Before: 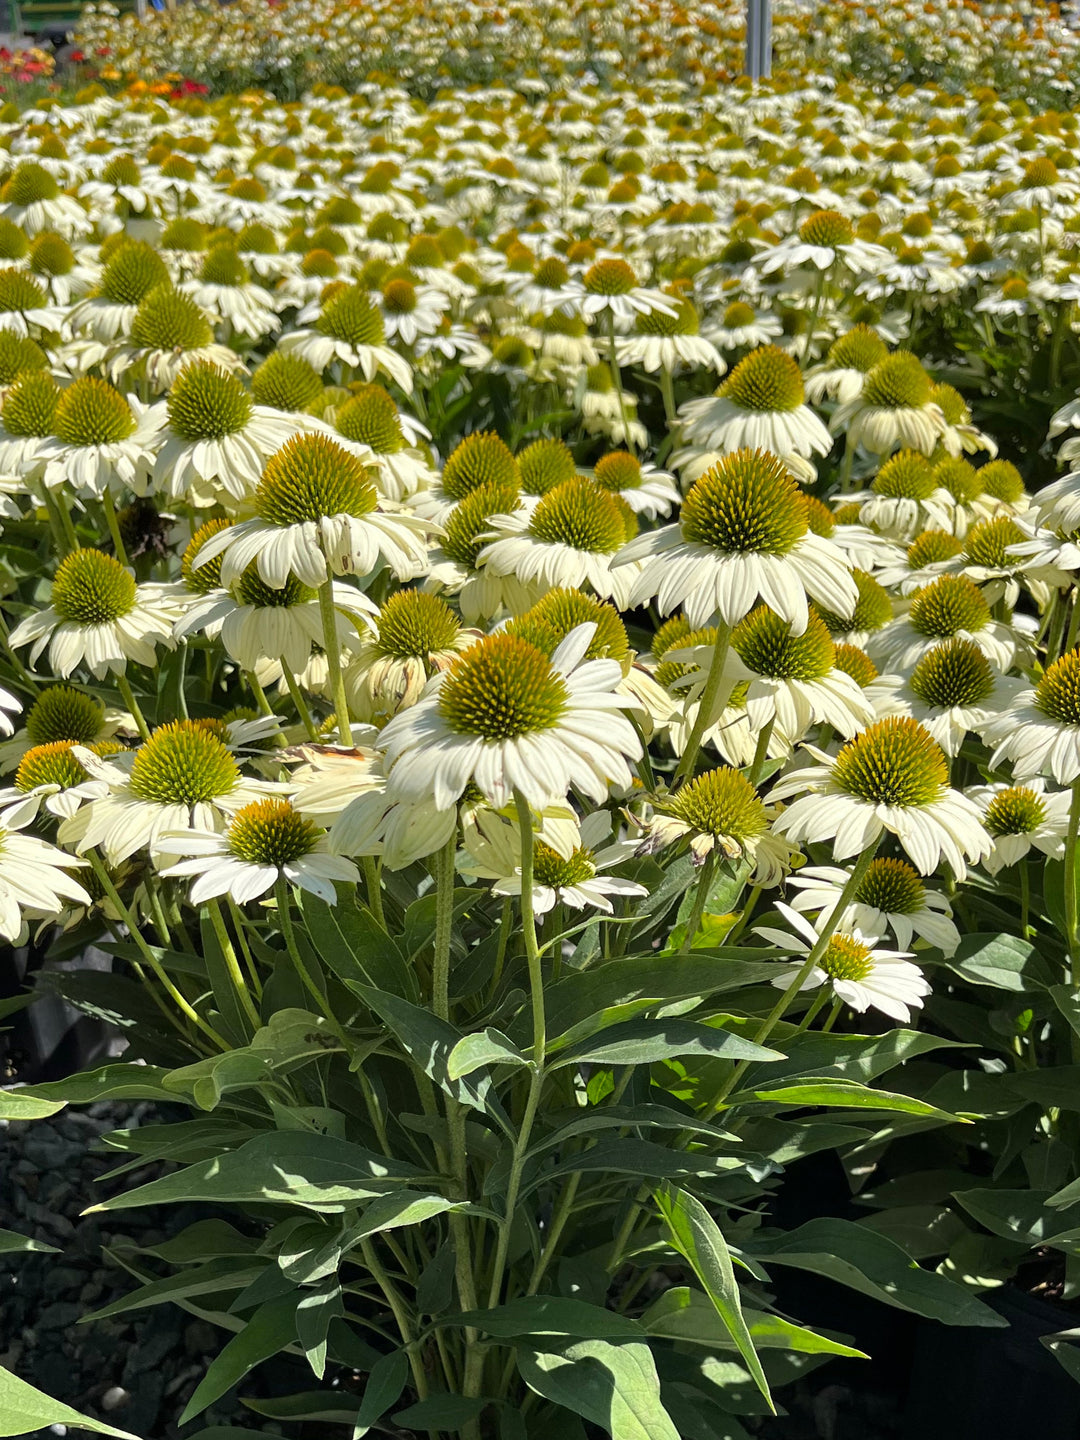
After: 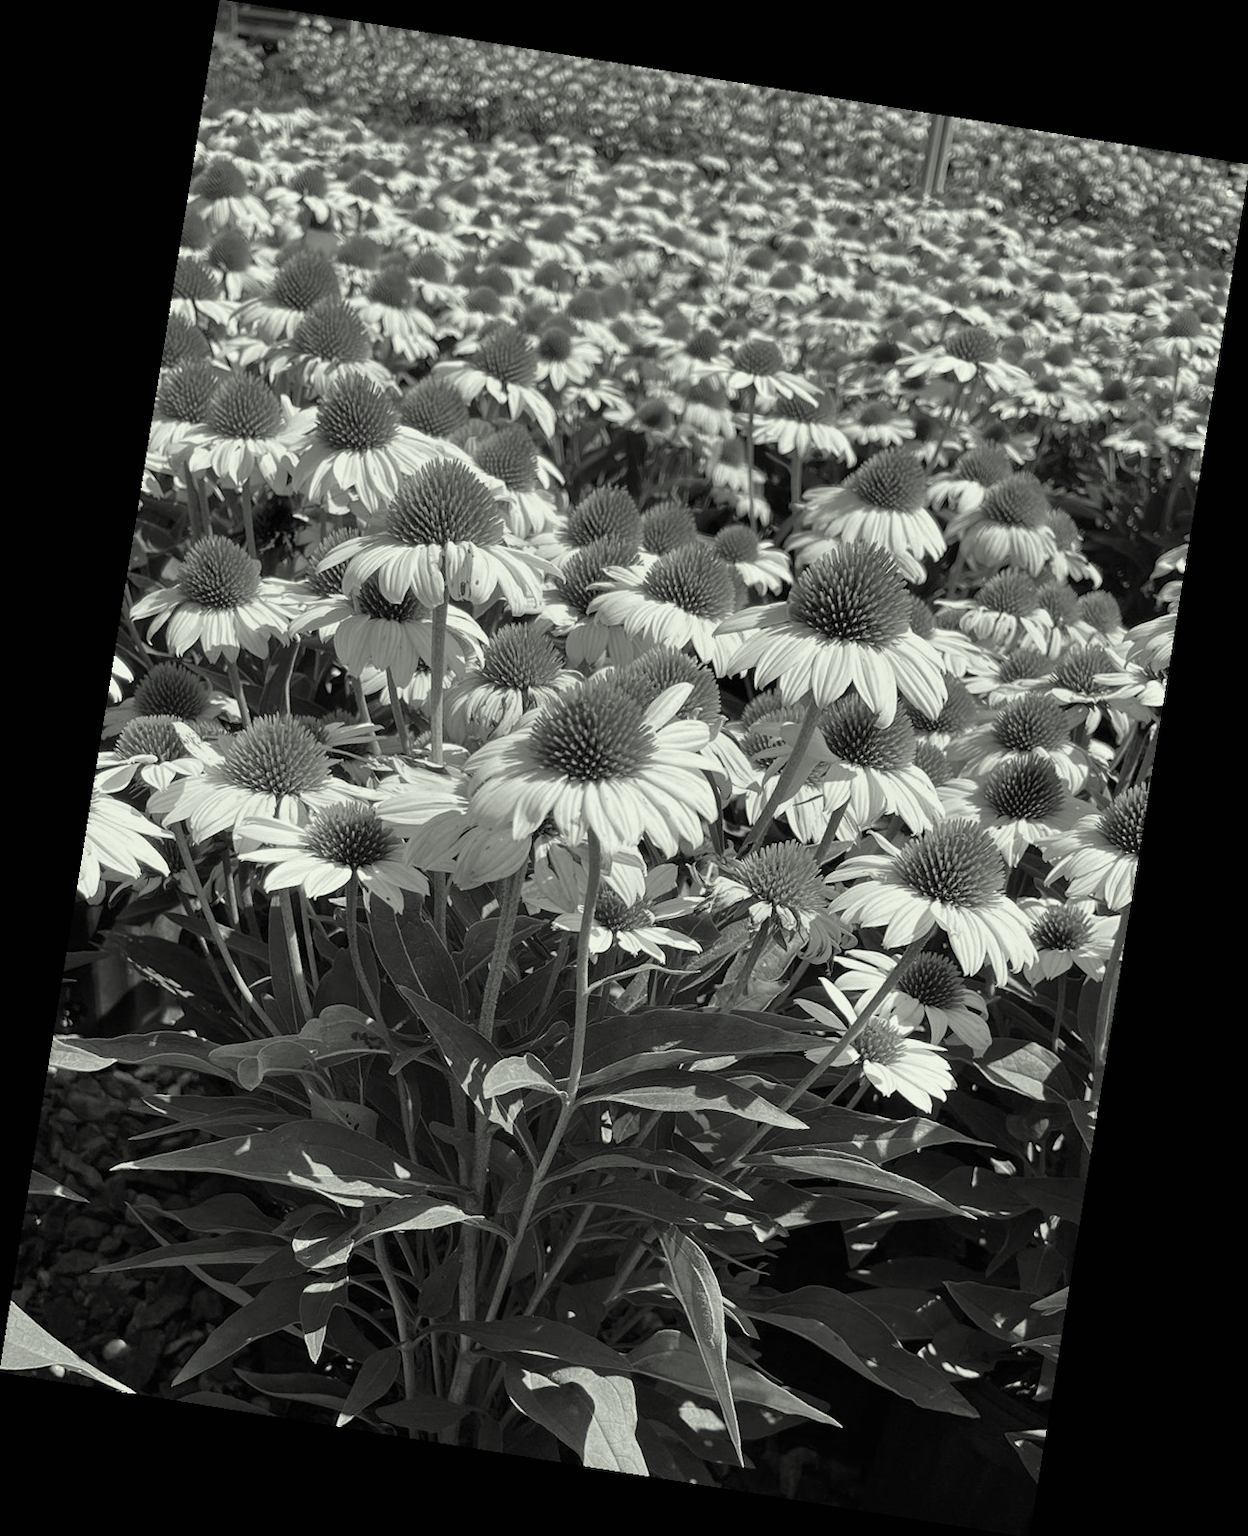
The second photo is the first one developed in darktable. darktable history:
color calibration: output gray [0.21, 0.42, 0.37, 0], gray › normalize channels true, illuminant same as pipeline (D50), adaptation XYZ, x 0.346, y 0.359, gamut compression 0
exposure: black level correction 0, compensate exposure bias true, compensate highlight preservation false
rotate and perspective: rotation 9.12°, automatic cropping off
color correction: highlights a* -4.28, highlights b* 6.53
